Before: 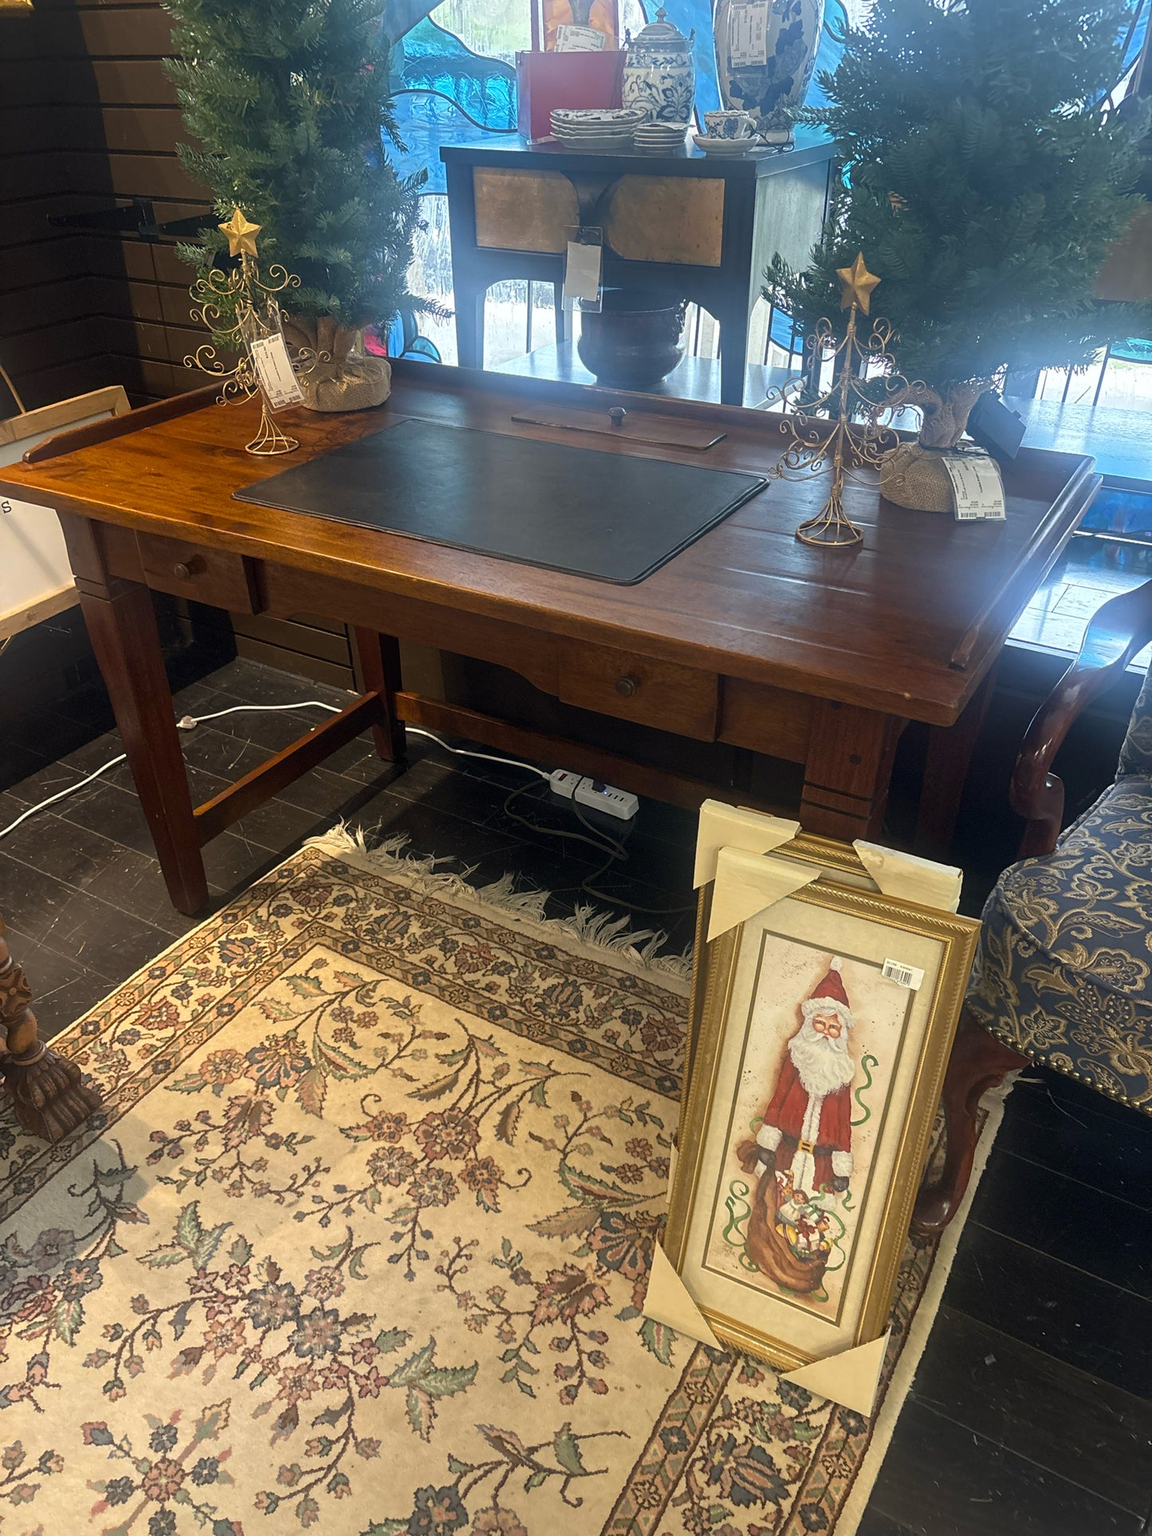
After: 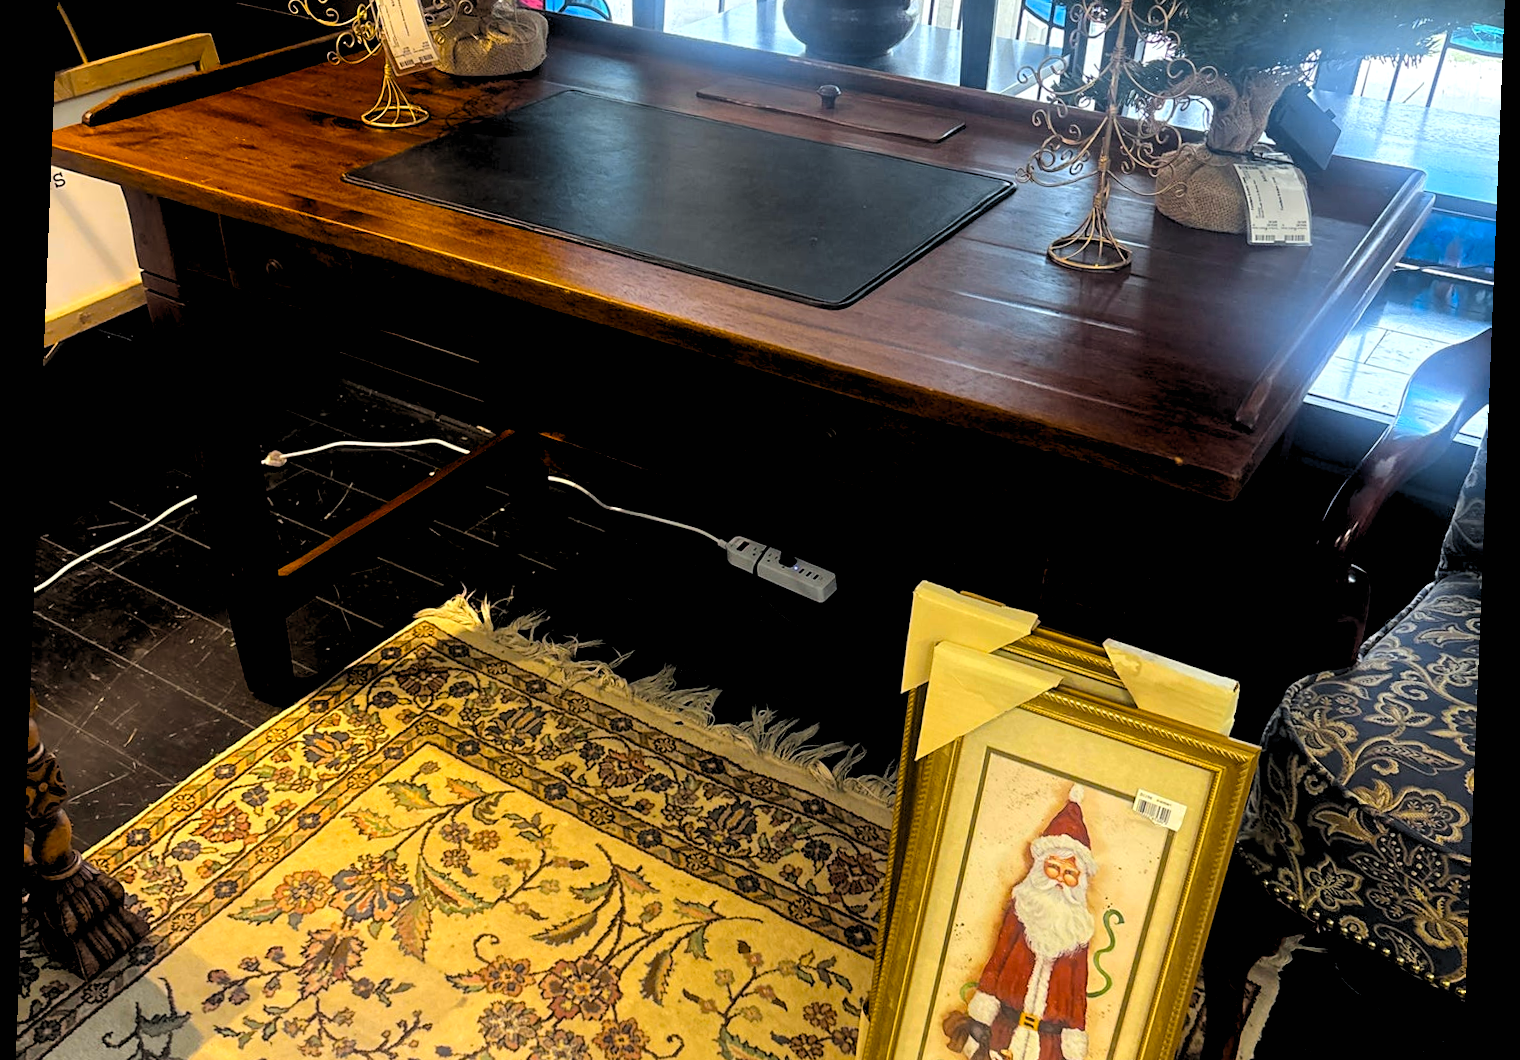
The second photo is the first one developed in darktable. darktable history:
rgb levels: levels [[0.034, 0.472, 0.904], [0, 0.5, 1], [0, 0.5, 1]]
rotate and perspective: rotation 2.27°, automatic cropping off
tone curve: curves: ch0 [(0, 0.003) (0.117, 0.101) (0.257, 0.246) (0.408, 0.432) (0.611, 0.653) (0.824, 0.846) (1, 1)]; ch1 [(0, 0) (0.227, 0.197) (0.405, 0.421) (0.501, 0.501) (0.522, 0.53) (0.563, 0.572) (0.589, 0.611) (0.699, 0.709) (0.976, 0.992)]; ch2 [(0, 0) (0.208, 0.176) (0.377, 0.38) (0.5, 0.5) (0.537, 0.534) (0.571, 0.576) (0.681, 0.746) (1, 1)], color space Lab, independent channels, preserve colors none
color balance rgb: perceptual saturation grading › global saturation 30%, global vibrance 10%
crop and rotate: top 23.043%, bottom 23.437%
